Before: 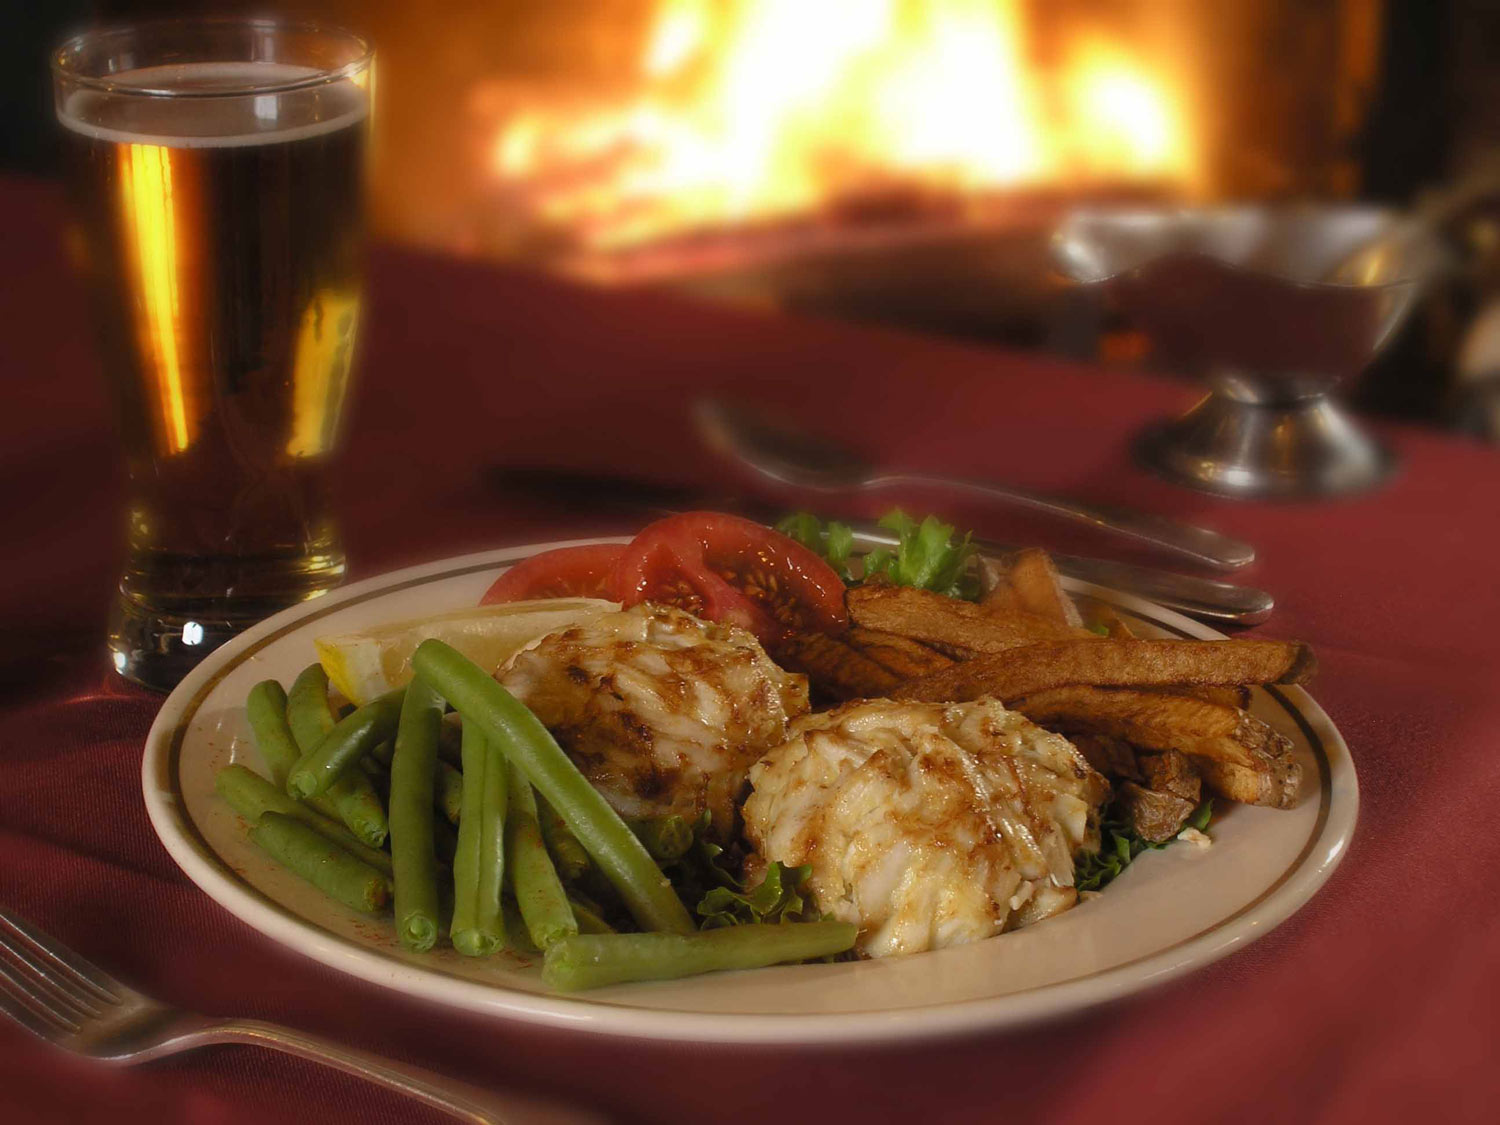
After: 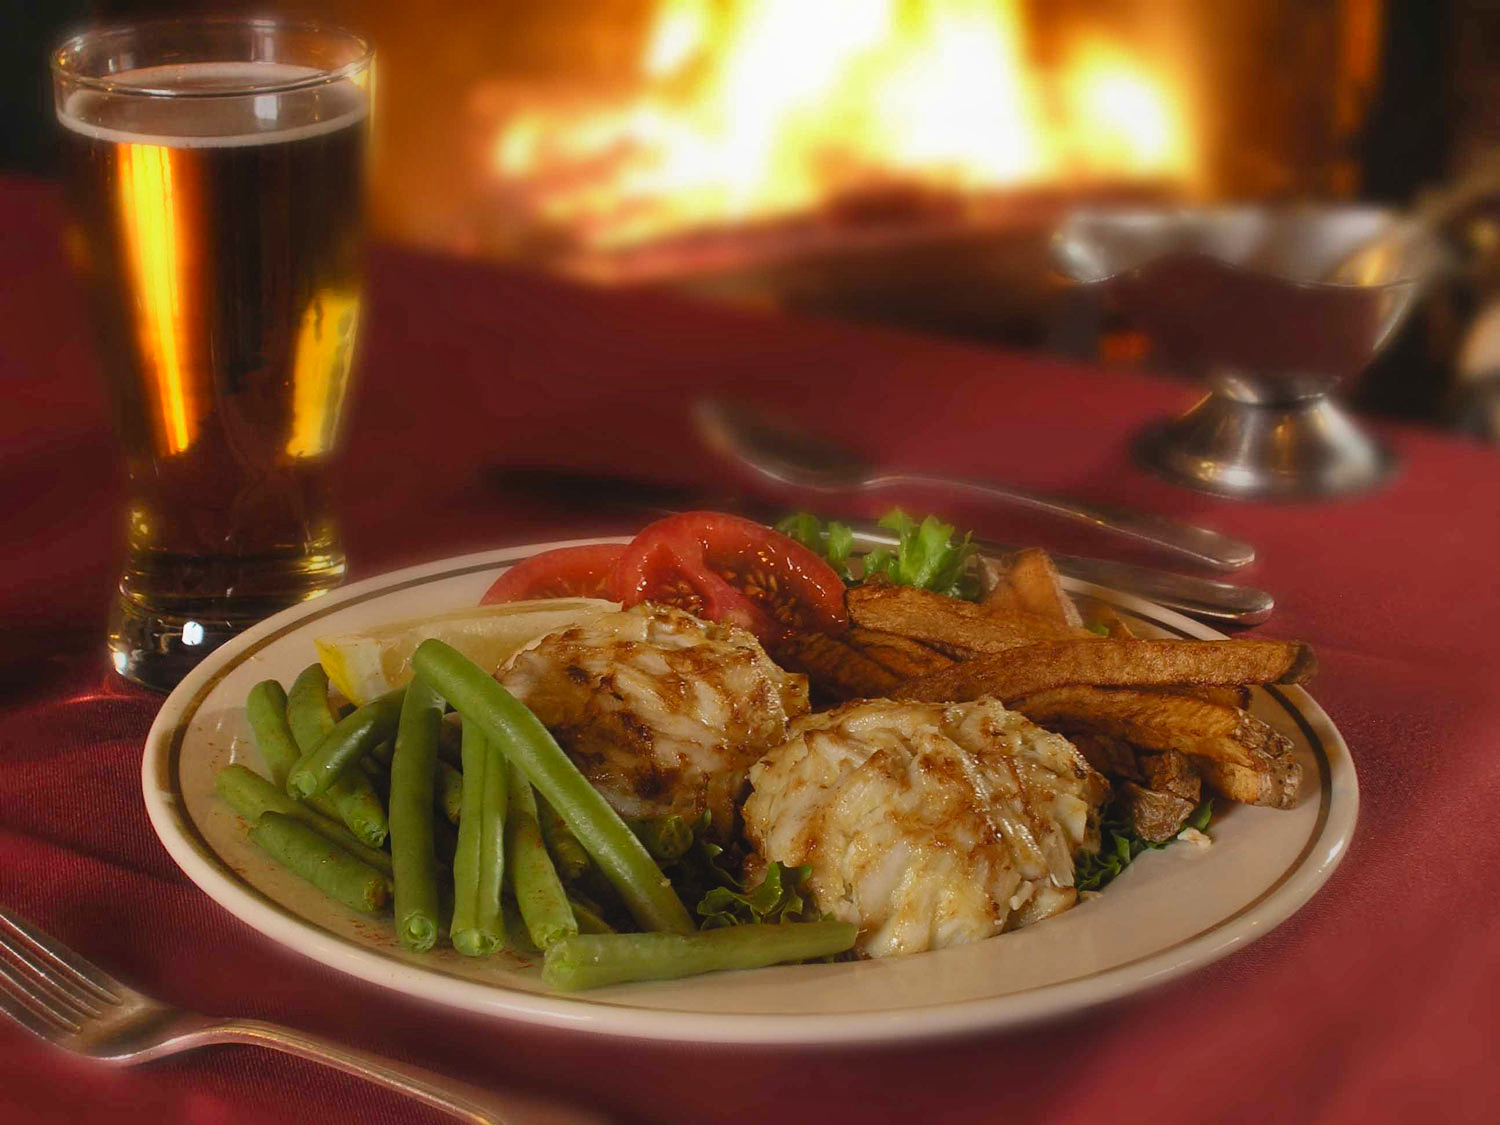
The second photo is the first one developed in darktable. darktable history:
contrast brightness saturation: brightness -0.09
shadows and highlights: shadows 60, soften with gaussian
contrast equalizer: y [[0.439, 0.44, 0.442, 0.457, 0.493, 0.498], [0.5 ×6], [0.5 ×6], [0 ×6], [0 ×6]], mix 0.76
